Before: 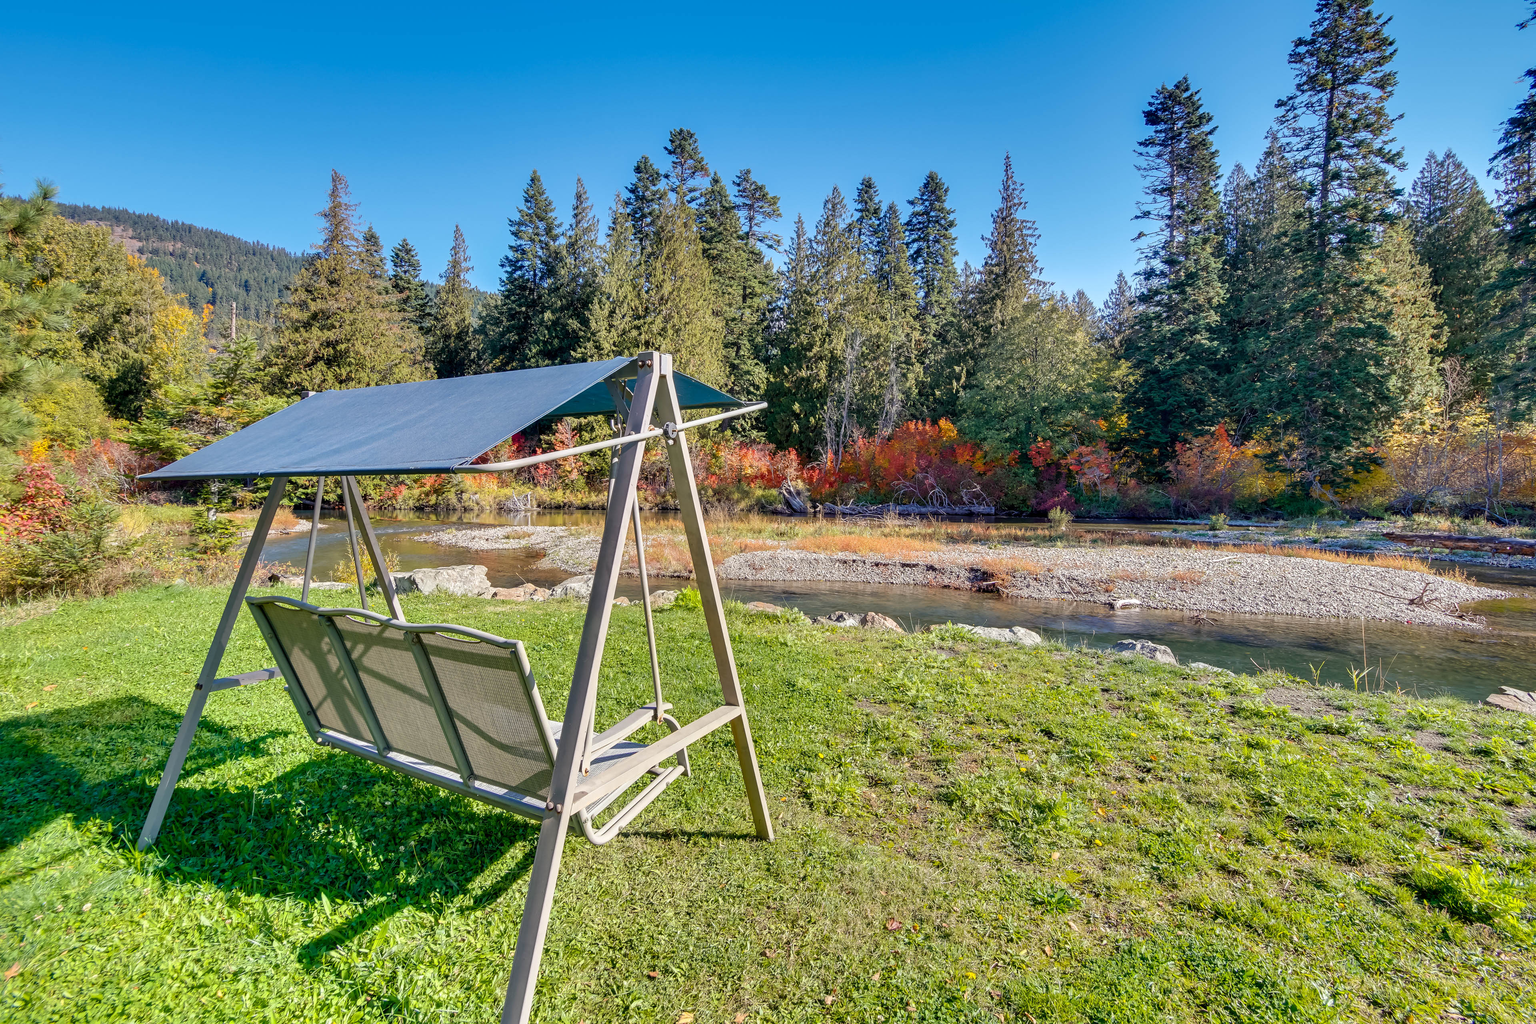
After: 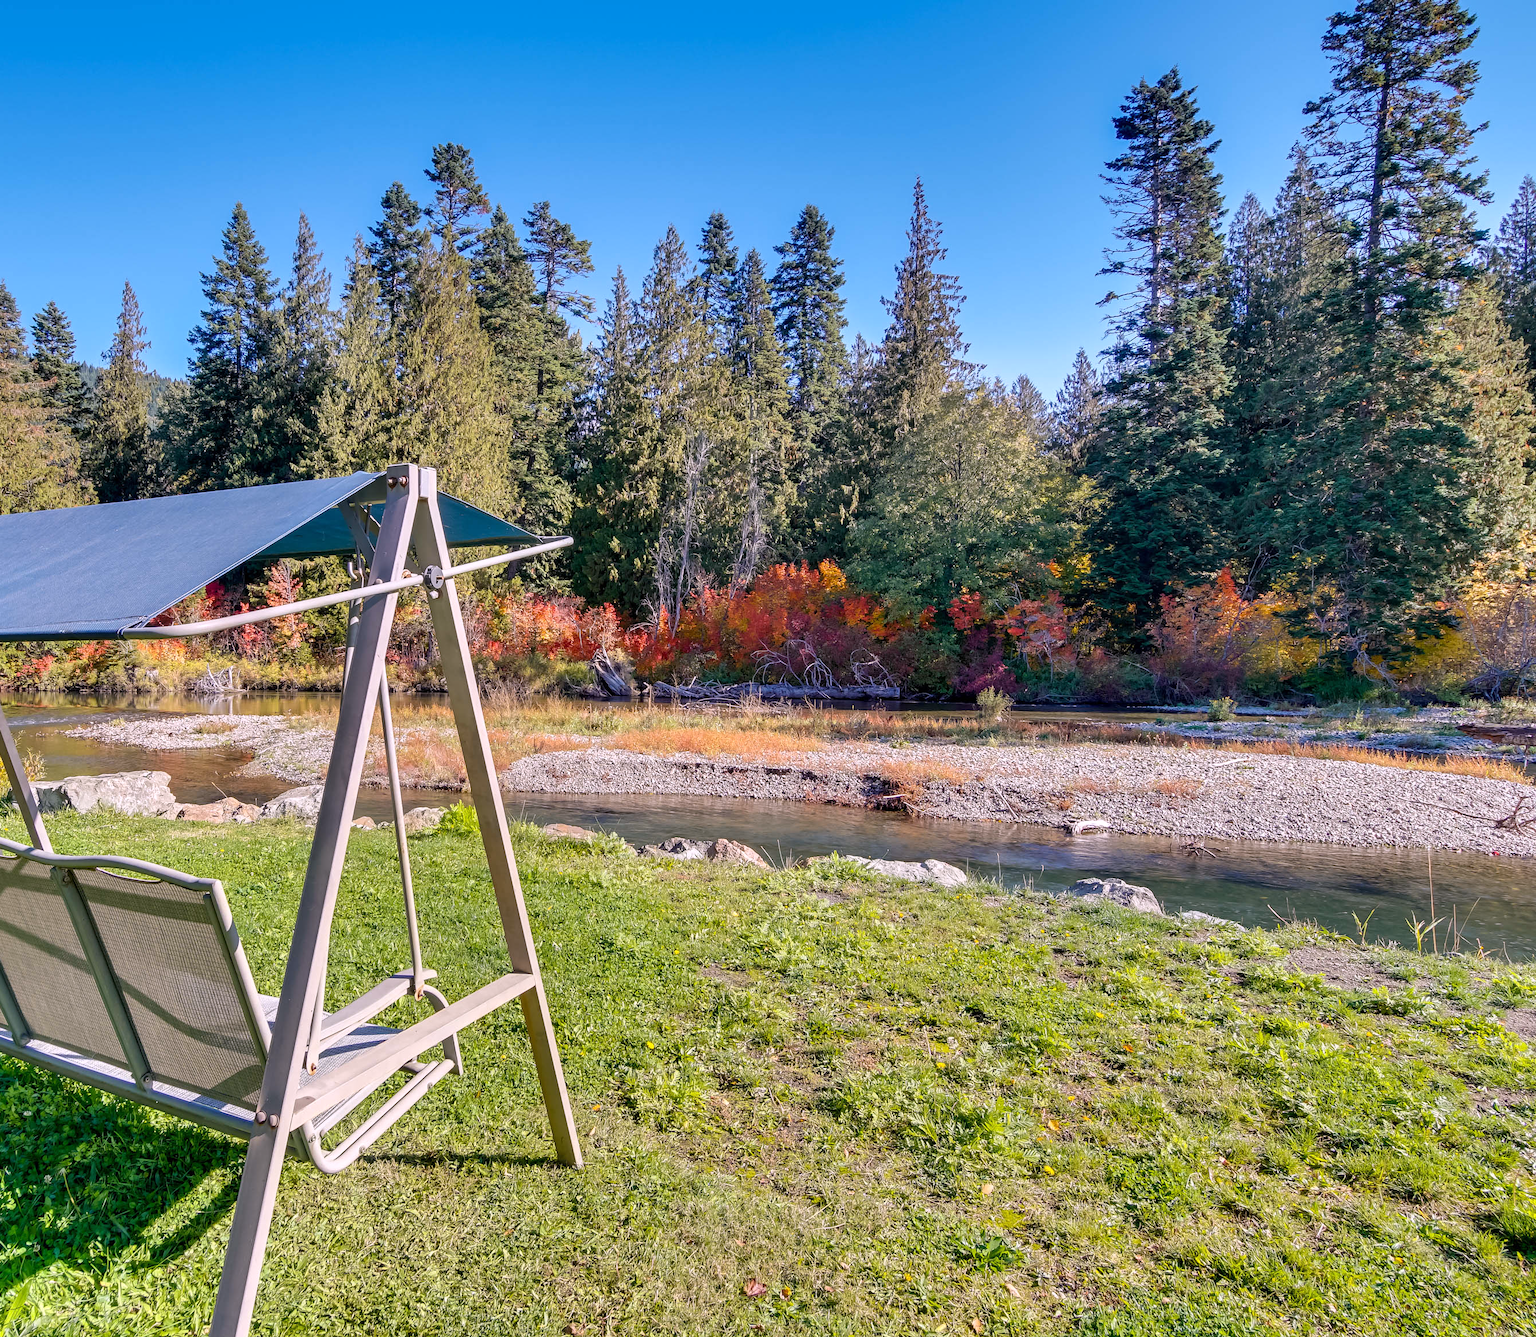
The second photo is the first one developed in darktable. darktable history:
crop and rotate: left 24.034%, top 2.838%, right 6.406%, bottom 6.299%
white balance: red 1.05, blue 1.072
